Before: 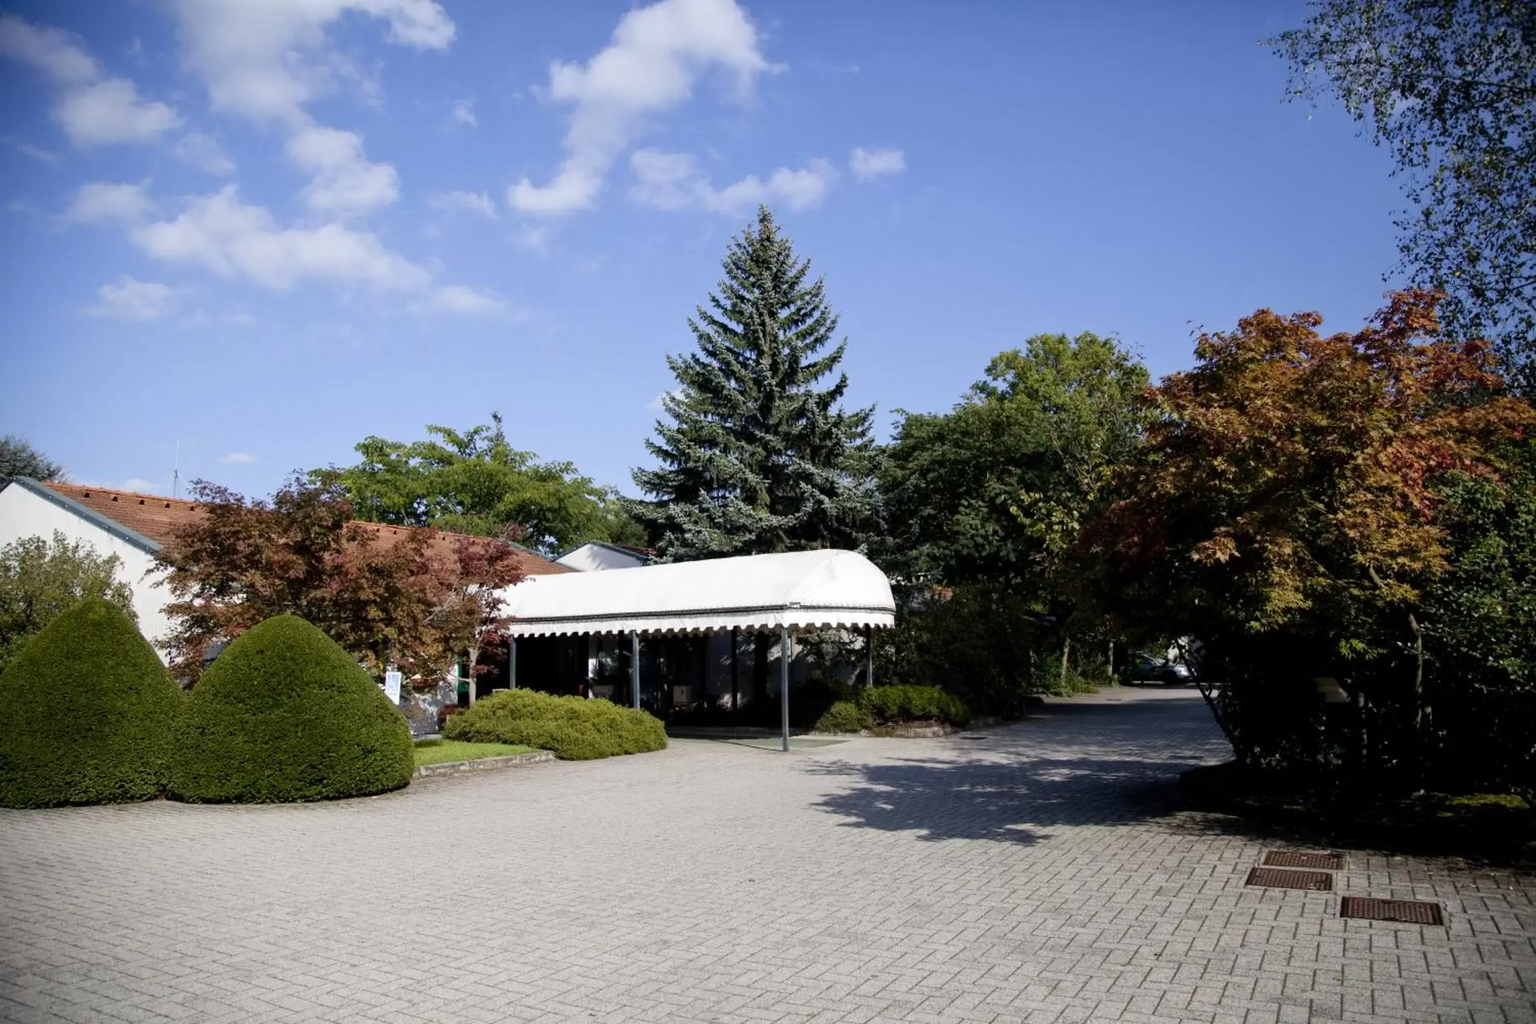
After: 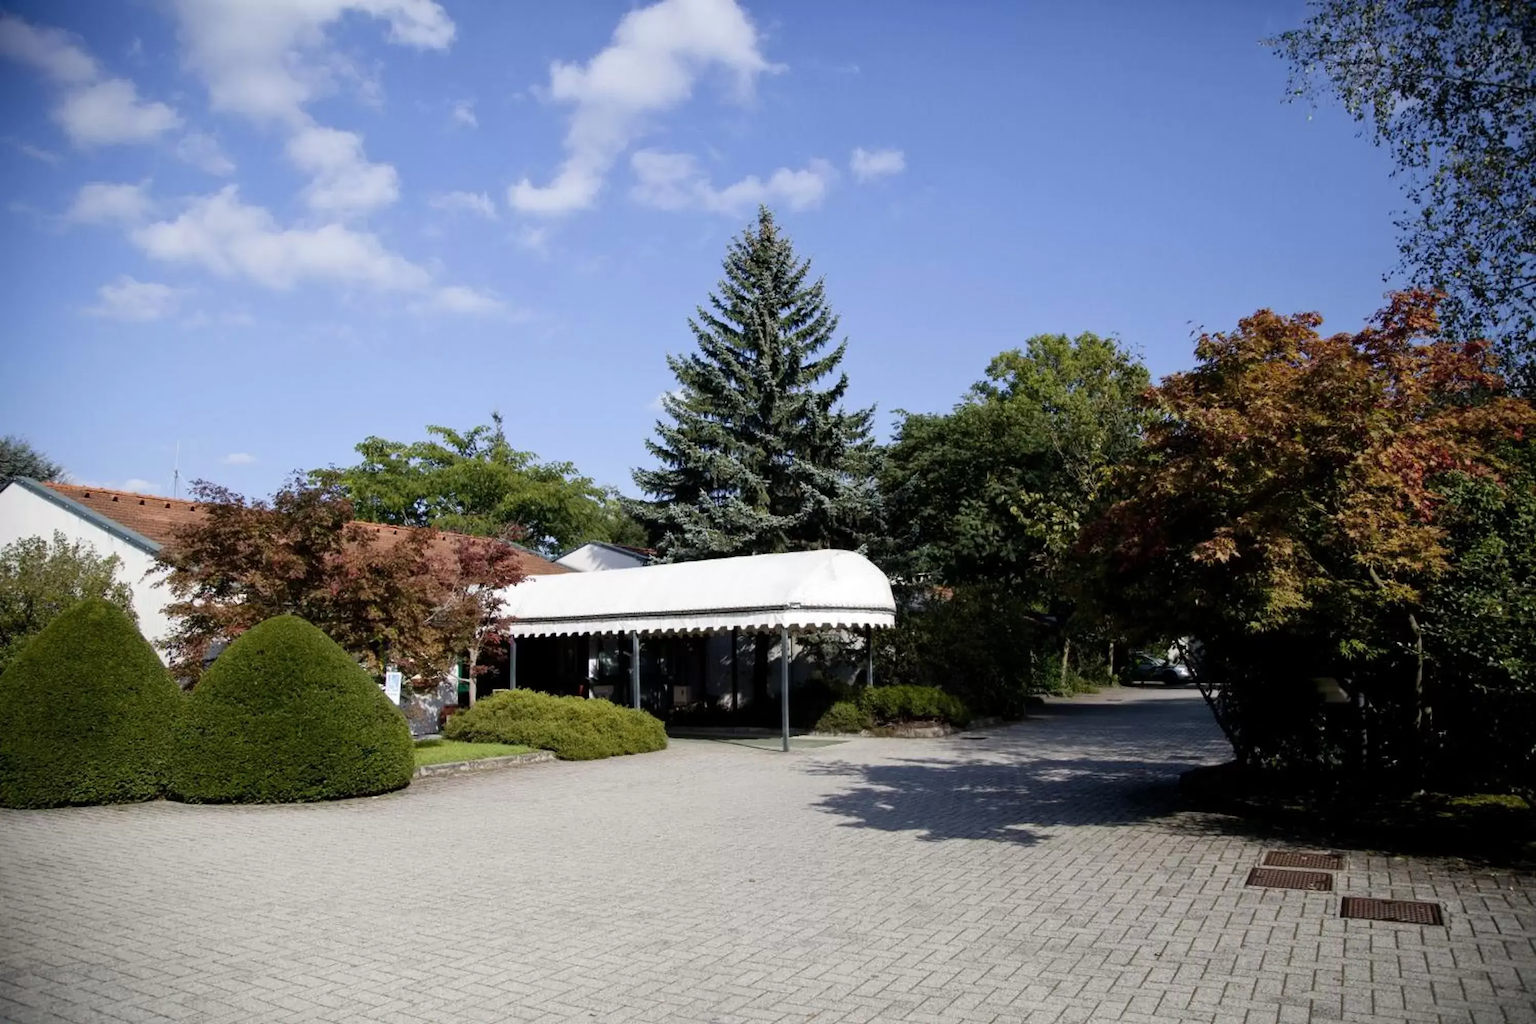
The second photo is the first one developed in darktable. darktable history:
color correction: highlights b* 0.035, saturation 0.98
